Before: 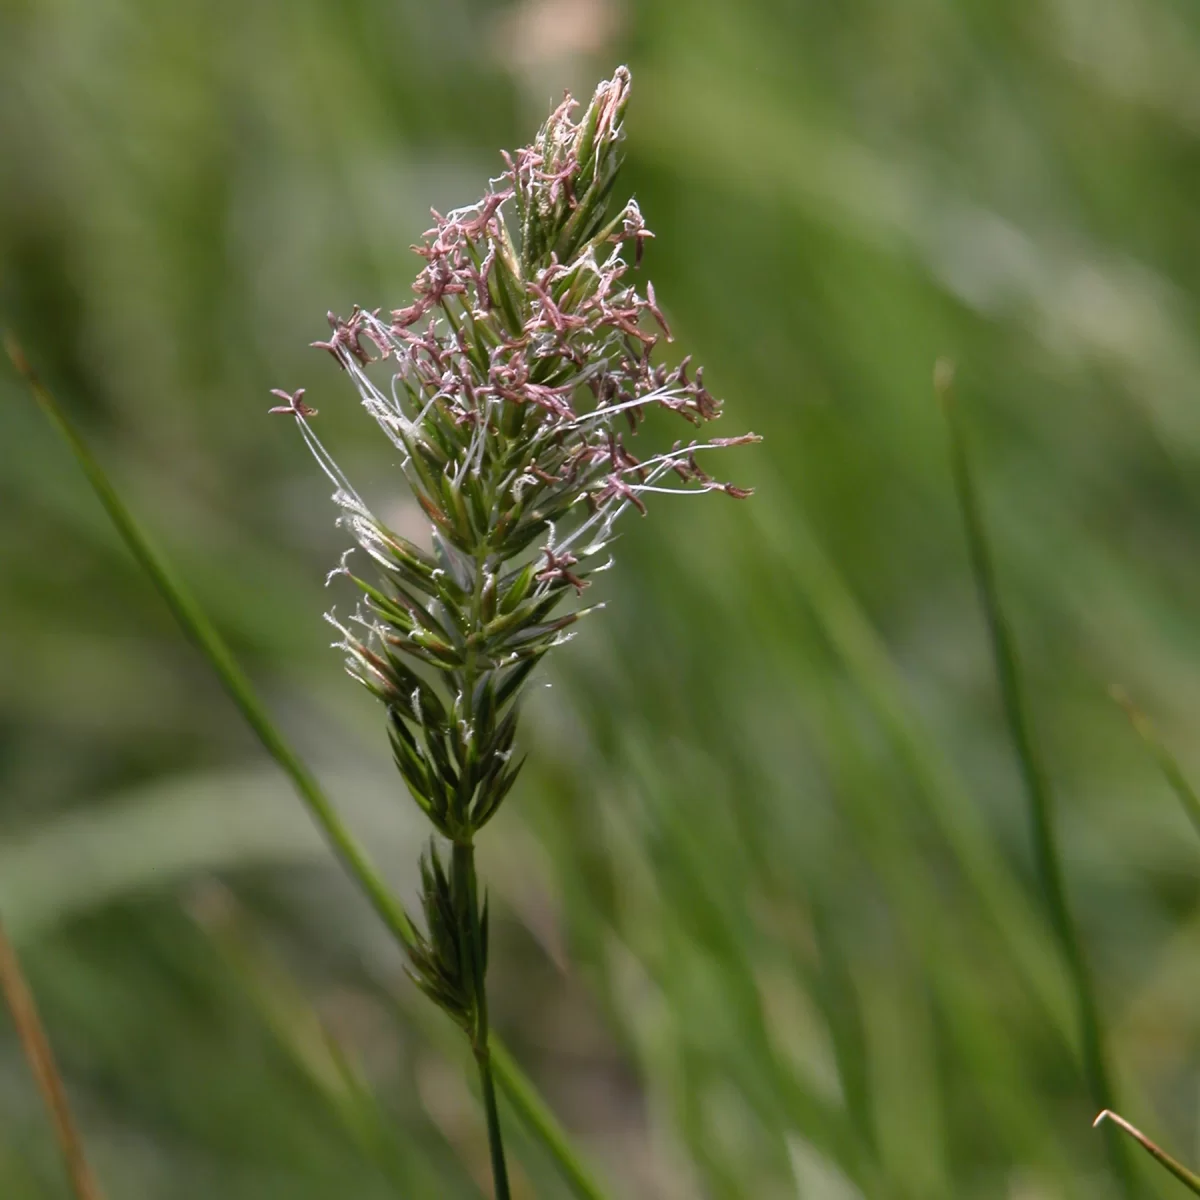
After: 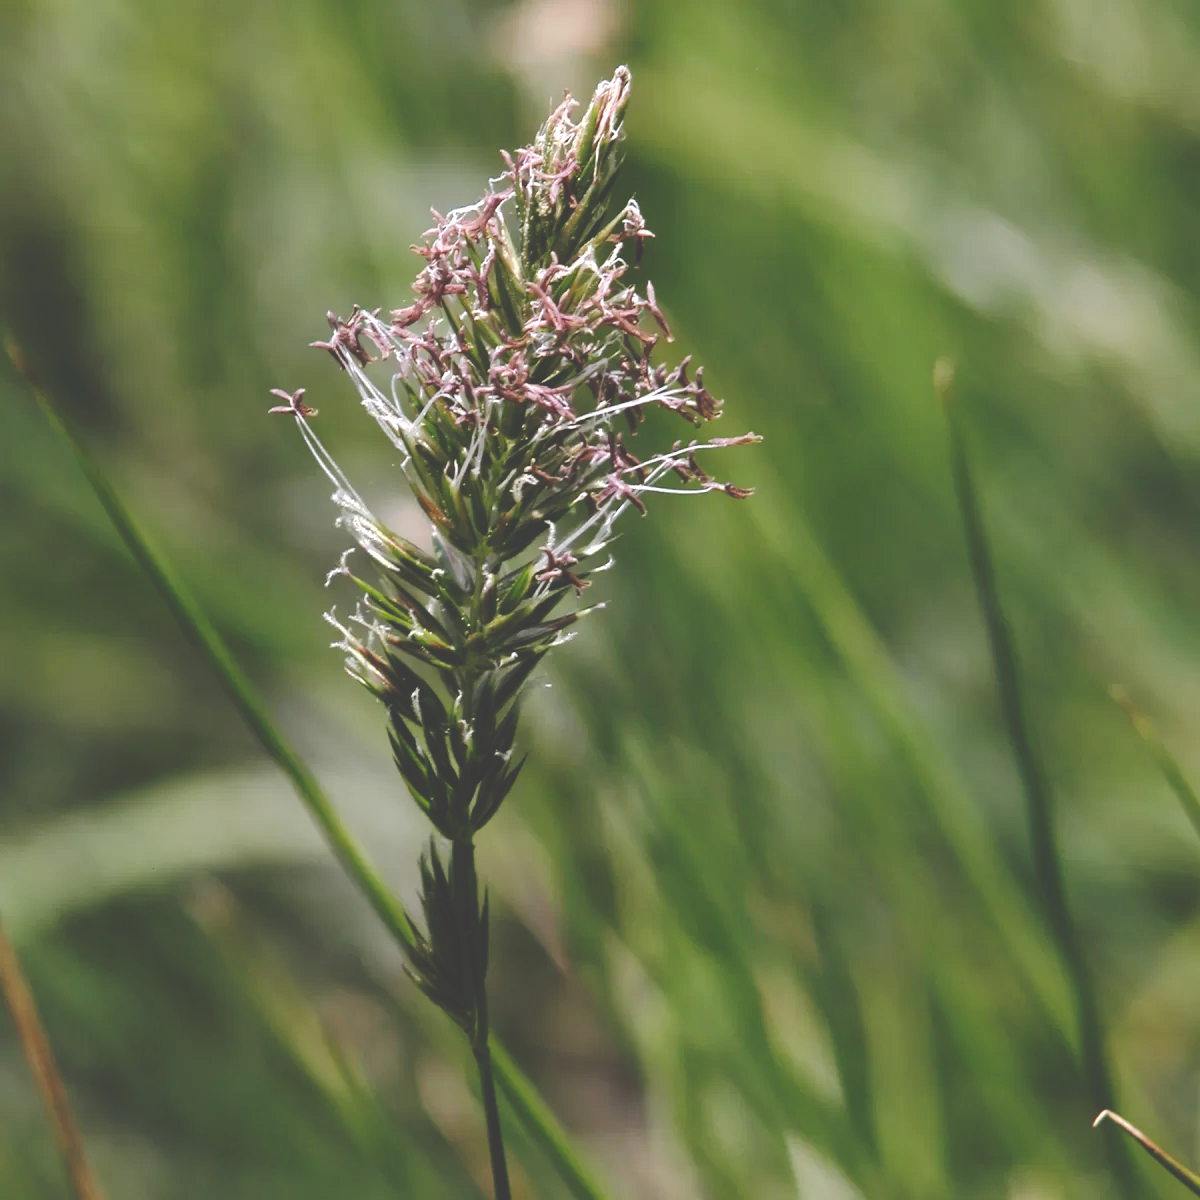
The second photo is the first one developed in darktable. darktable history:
tone curve: curves: ch0 [(0, 0) (0.003, 0.241) (0.011, 0.241) (0.025, 0.242) (0.044, 0.246) (0.069, 0.25) (0.1, 0.251) (0.136, 0.256) (0.177, 0.275) (0.224, 0.293) (0.277, 0.326) (0.335, 0.38) (0.399, 0.449) (0.468, 0.525) (0.543, 0.606) (0.623, 0.683) (0.709, 0.751) (0.801, 0.824) (0.898, 0.871) (1, 1)], preserve colors none
tone equalizer: -8 EV -0.451 EV, -7 EV -0.374 EV, -6 EV -0.373 EV, -5 EV -0.23 EV, -3 EV 0.228 EV, -2 EV 0.339 EV, -1 EV 0.398 EV, +0 EV 0.445 EV, edges refinement/feathering 500, mask exposure compensation -1.57 EV, preserve details no
